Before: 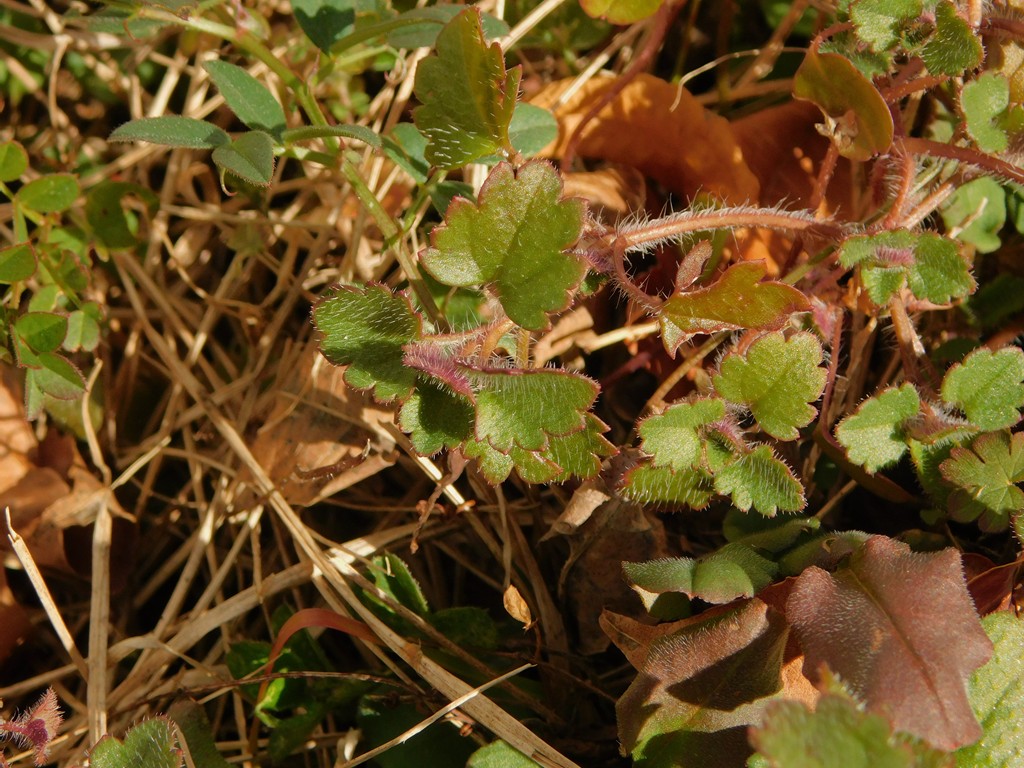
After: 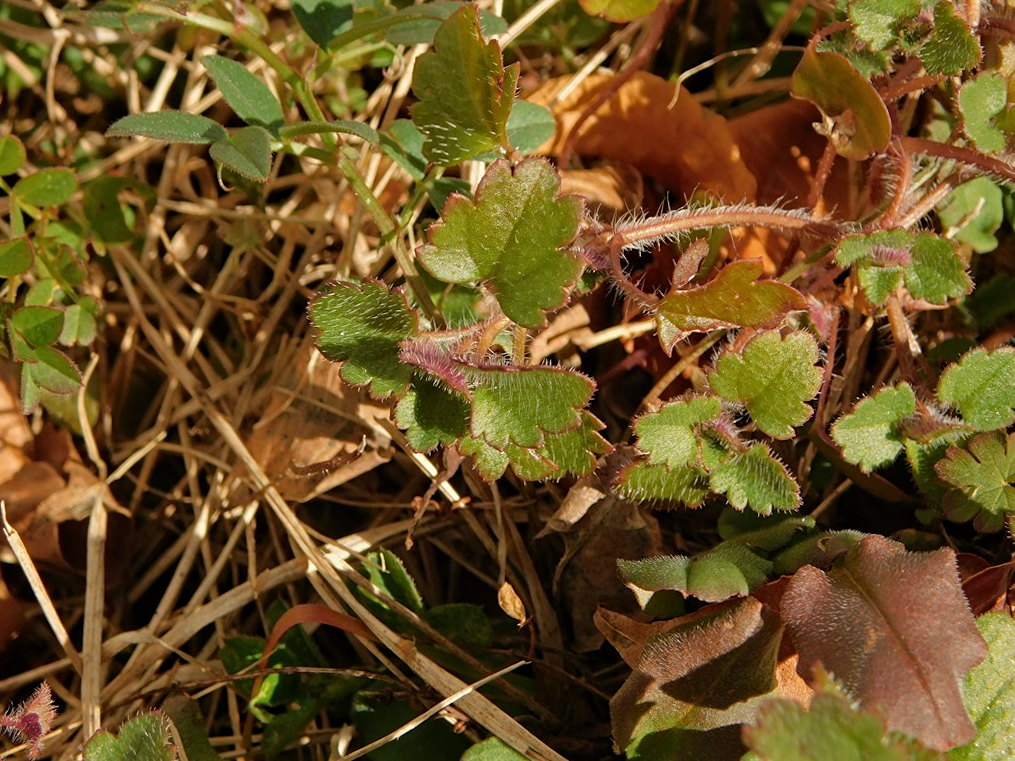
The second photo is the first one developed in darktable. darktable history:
sharpen: amount 0.2
contrast equalizer: octaves 7, y [[0.502, 0.517, 0.543, 0.576, 0.611, 0.631], [0.5 ×6], [0.5 ×6], [0 ×6], [0 ×6]], mix 0.299
crop and rotate: angle -0.361°
